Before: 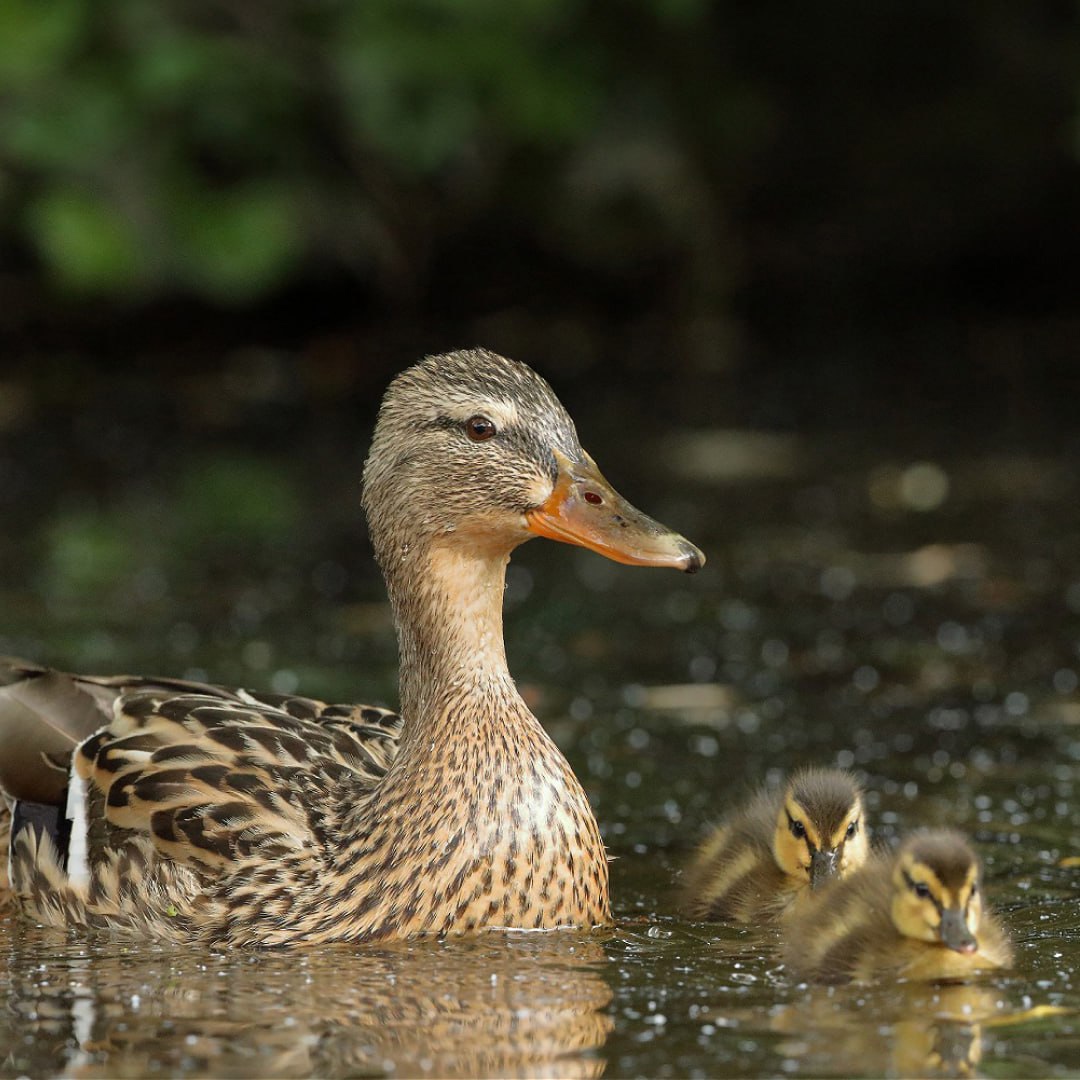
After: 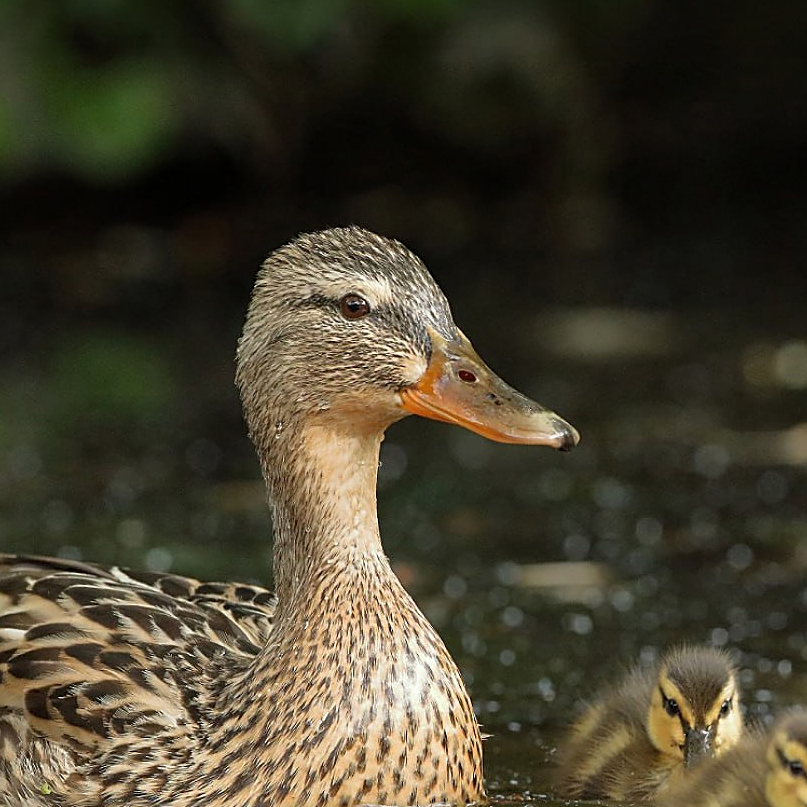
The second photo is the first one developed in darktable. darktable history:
sharpen: on, module defaults
crop and rotate: left 11.831%, top 11.346%, right 13.429%, bottom 13.899%
